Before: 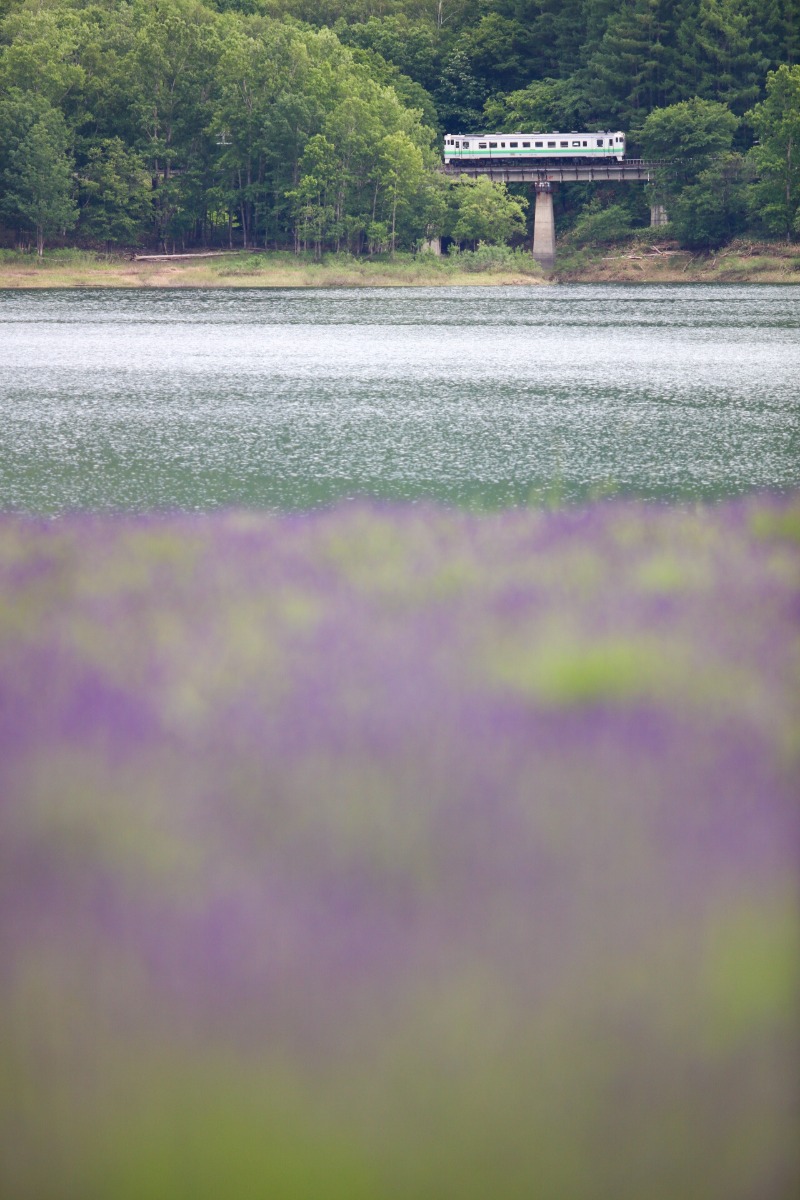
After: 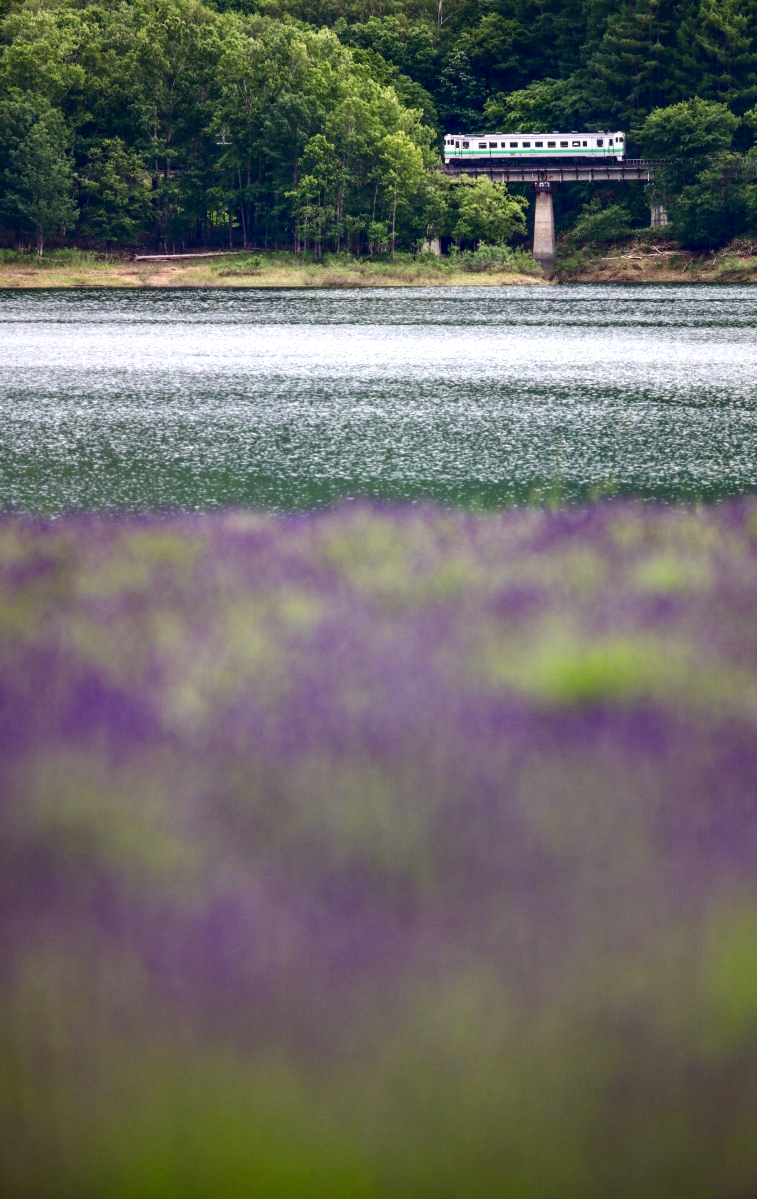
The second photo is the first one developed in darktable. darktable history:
crop and rotate: left 0%, right 5.283%
local contrast: on, module defaults
contrast brightness saturation: contrast 0.13, brightness -0.241, saturation 0.139
contrast equalizer: y [[0.528, 0.548, 0.563, 0.562, 0.546, 0.526], [0.55 ×6], [0 ×6], [0 ×6], [0 ×6]], mix 0.769
